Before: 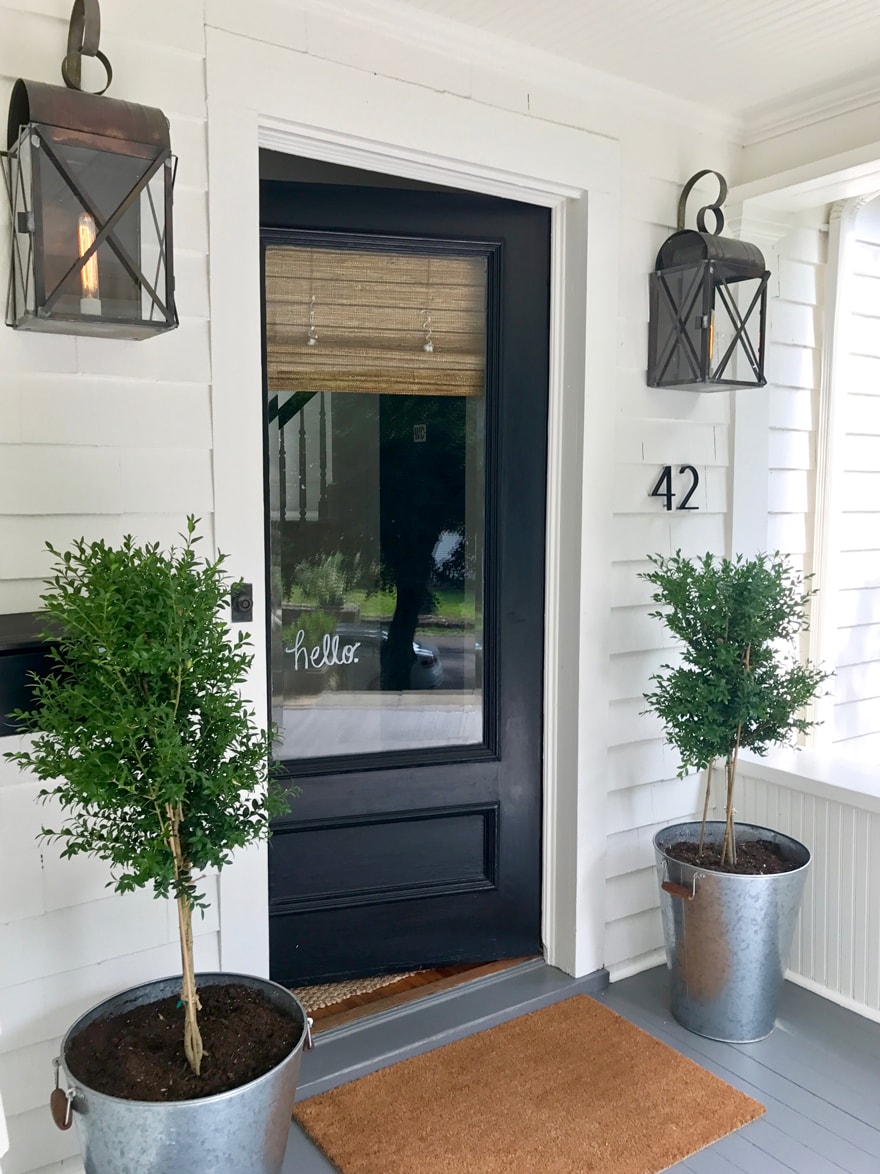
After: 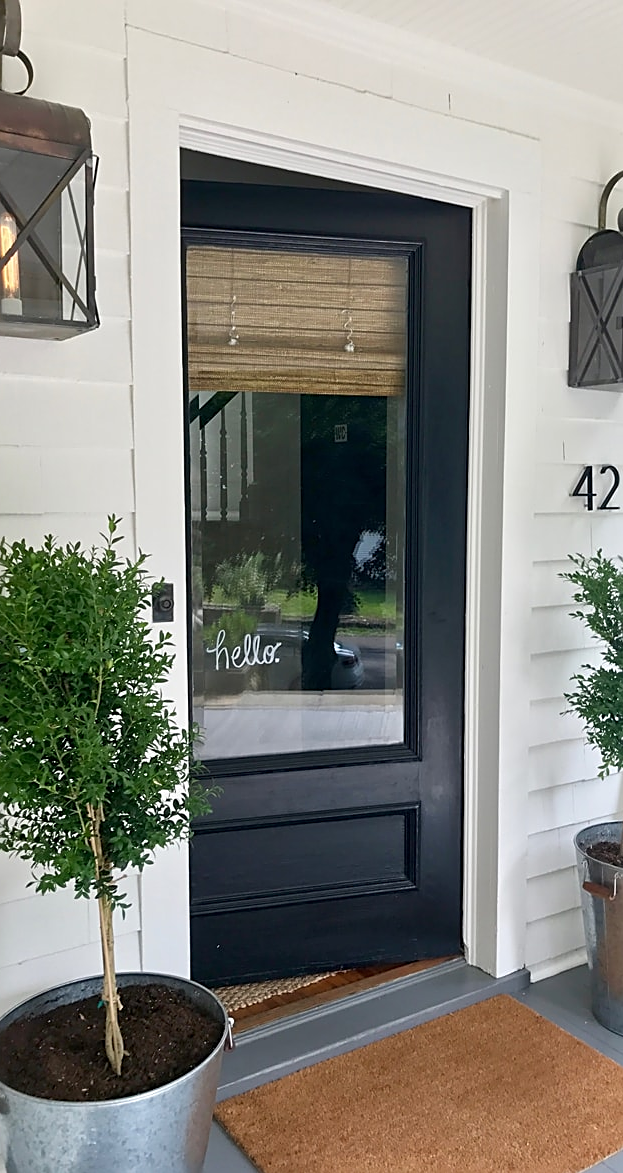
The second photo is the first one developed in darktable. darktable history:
crop and rotate: left 9.061%, right 20.142%
sharpen: on, module defaults
